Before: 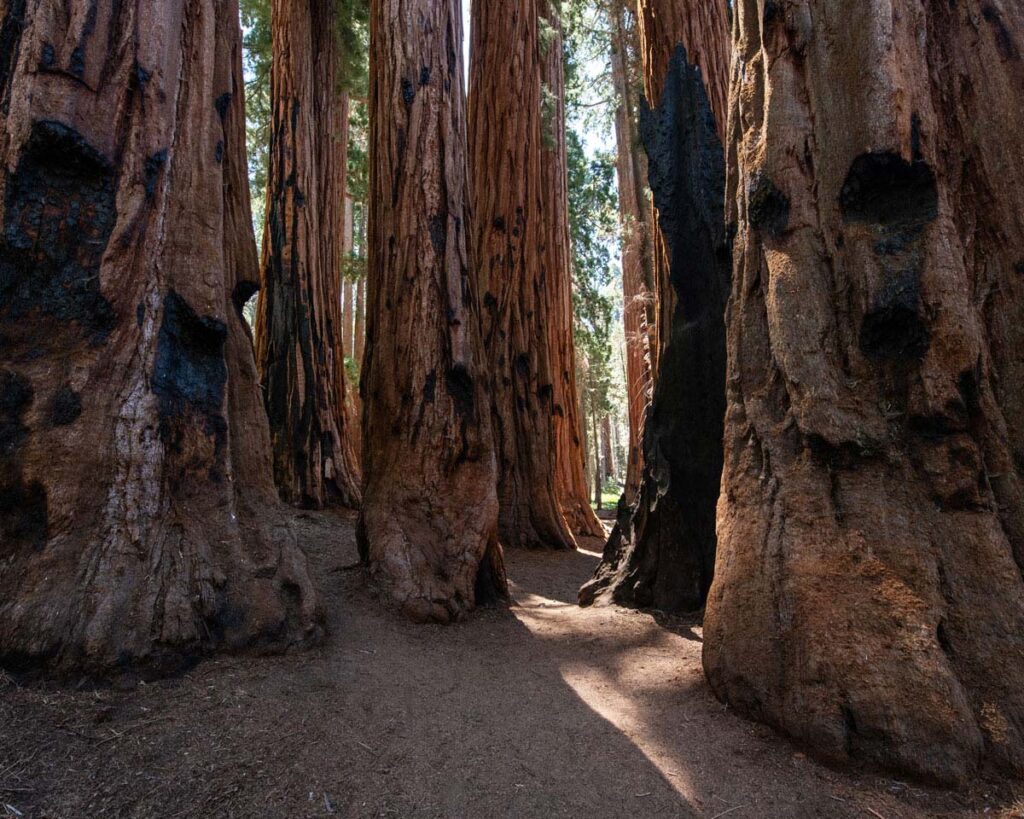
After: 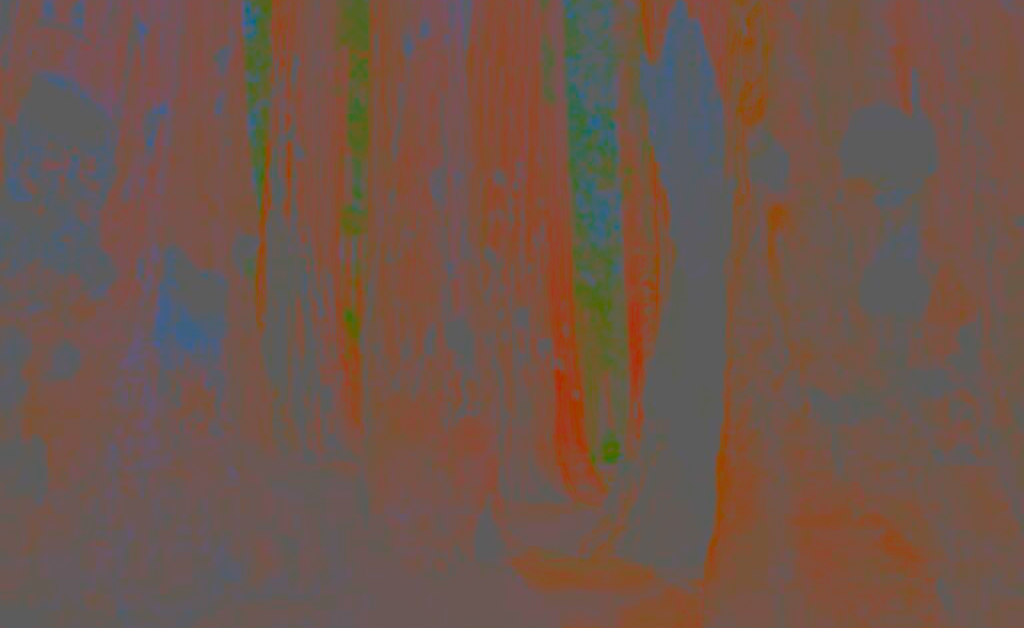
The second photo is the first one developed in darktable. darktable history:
crop: top 5.667%, bottom 17.637%
contrast brightness saturation: contrast -0.99, brightness -0.17, saturation 0.75
